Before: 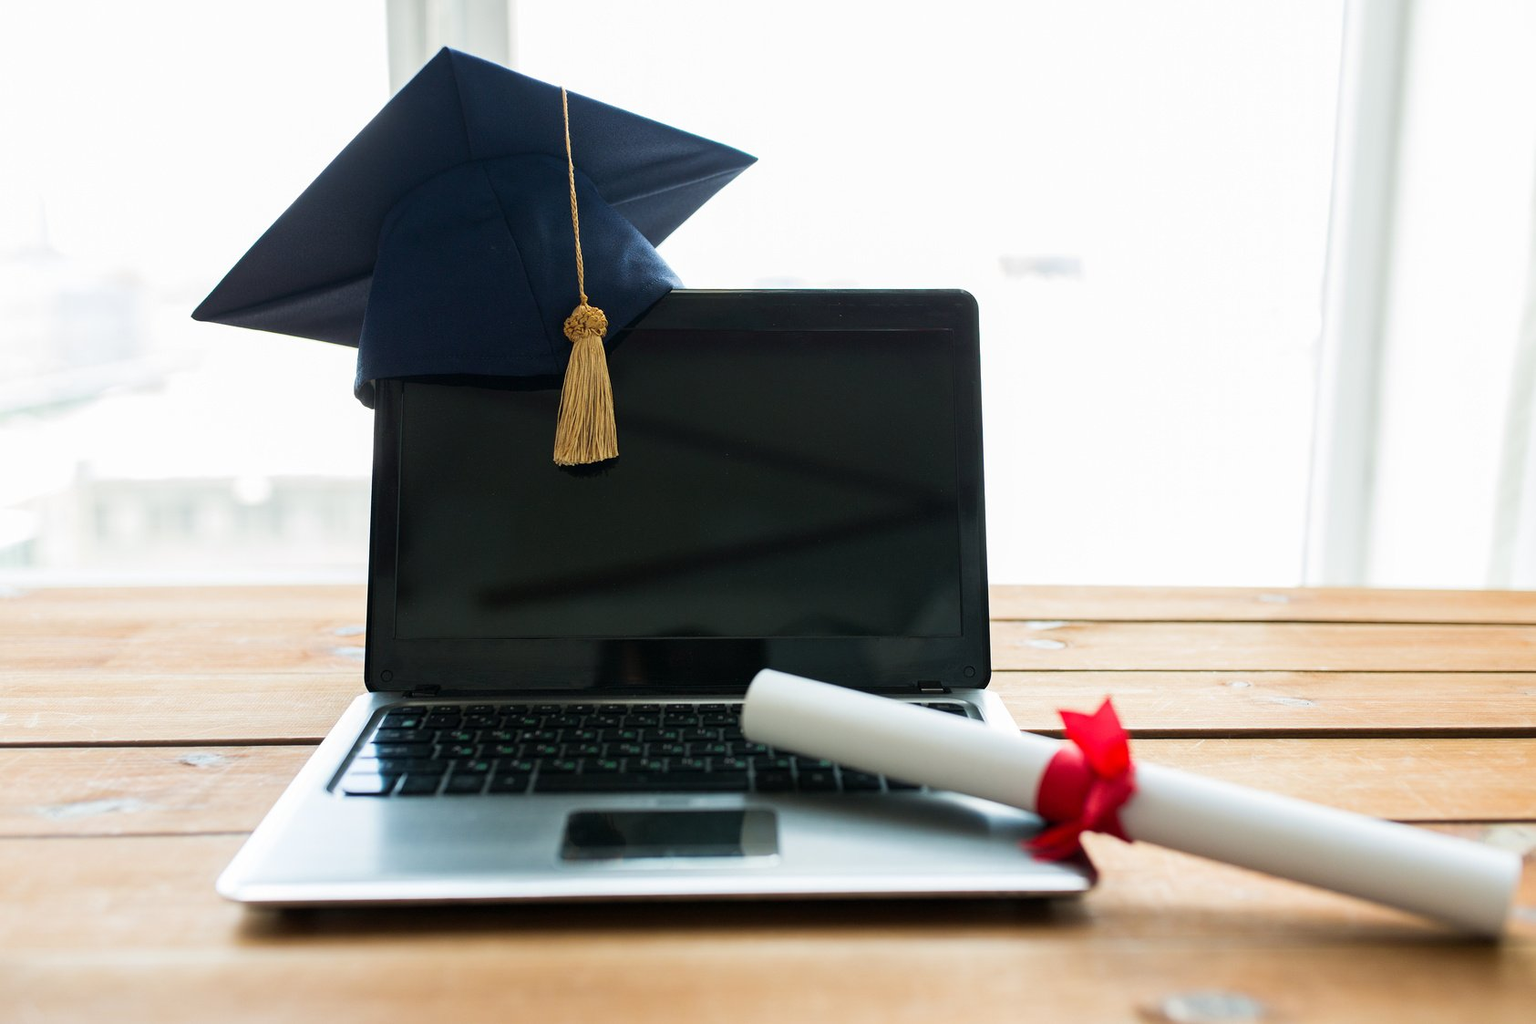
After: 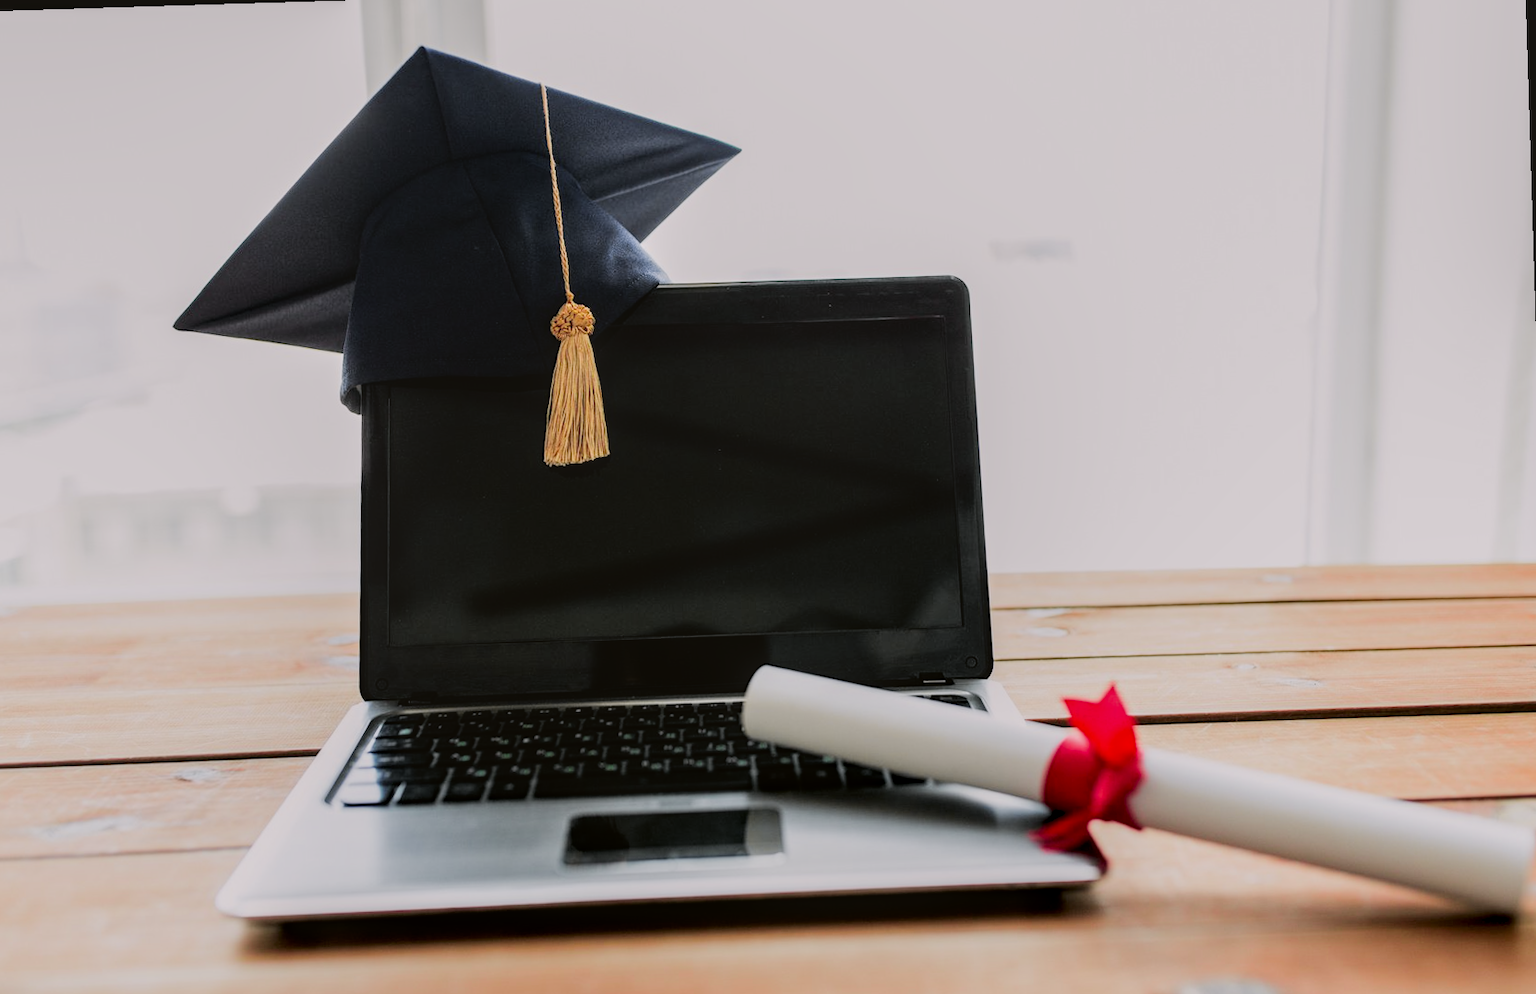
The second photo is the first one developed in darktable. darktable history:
color correction: highlights a* 3.12, highlights b* -1.55, shadows a* -0.101, shadows b* 2.52, saturation 0.98
tone curve: curves: ch0 [(0, 0.013) (0.036, 0.035) (0.274, 0.288) (0.504, 0.536) (0.844, 0.84) (1, 0.97)]; ch1 [(0, 0) (0.389, 0.403) (0.462, 0.48) (0.499, 0.5) (0.524, 0.529) (0.567, 0.603) (0.626, 0.651) (0.749, 0.781) (1, 1)]; ch2 [(0, 0) (0.464, 0.478) (0.5, 0.501) (0.533, 0.539) (0.599, 0.6) (0.704, 0.732) (1, 1)], color space Lab, independent channels, preserve colors none
crop: left 1.964%, top 3.251%, right 1.122%, bottom 4.933%
filmic rgb: black relative exposure -7.65 EV, white relative exposure 4.56 EV, hardness 3.61
local contrast: detail 130%
rotate and perspective: rotation -1.75°, automatic cropping off
